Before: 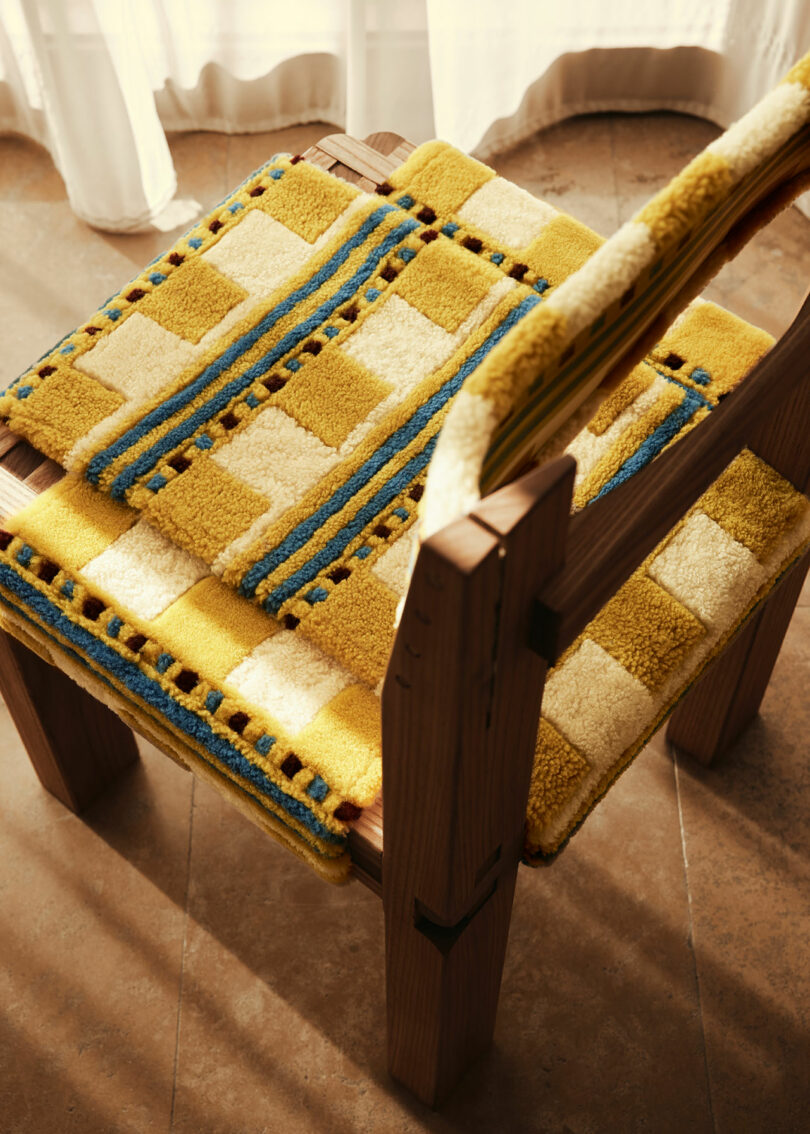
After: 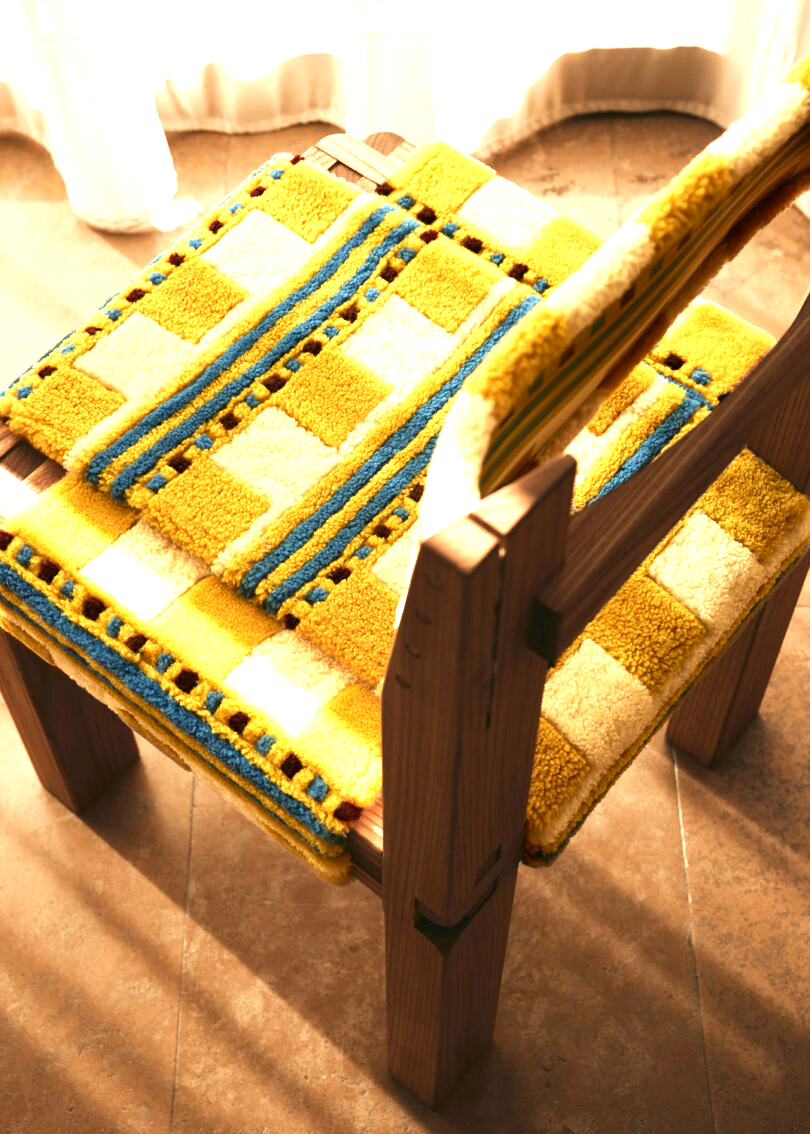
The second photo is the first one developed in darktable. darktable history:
shadows and highlights: radius 121.13, shadows 21.4, white point adjustment -9.72, highlights -14.39, soften with gaussian
exposure: black level correction 0, exposure 1.5 EV, compensate exposure bias true, compensate highlight preservation false
